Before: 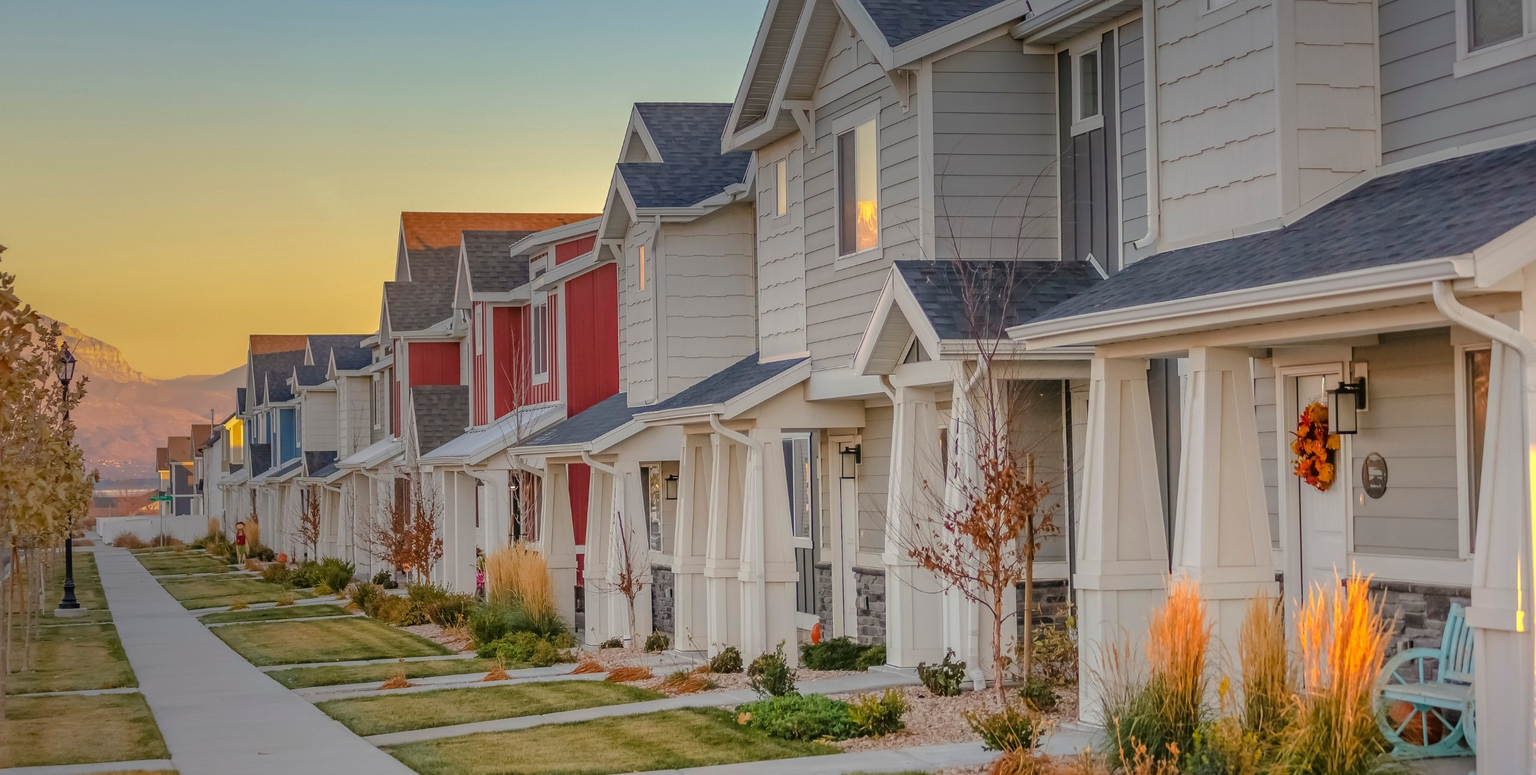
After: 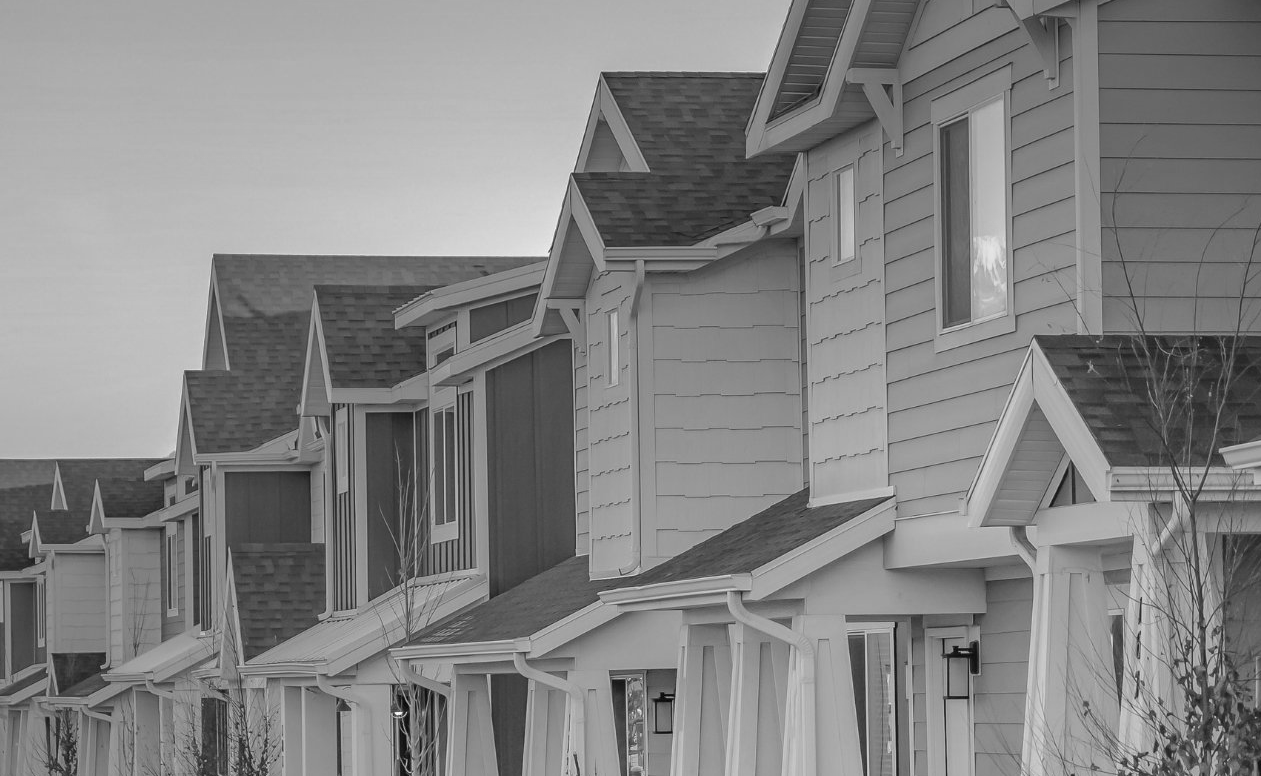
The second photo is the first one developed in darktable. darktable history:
crop: left 17.835%, top 7.675%, right 32.881%, bottom 32.213%
monochrome: on, module defaults
